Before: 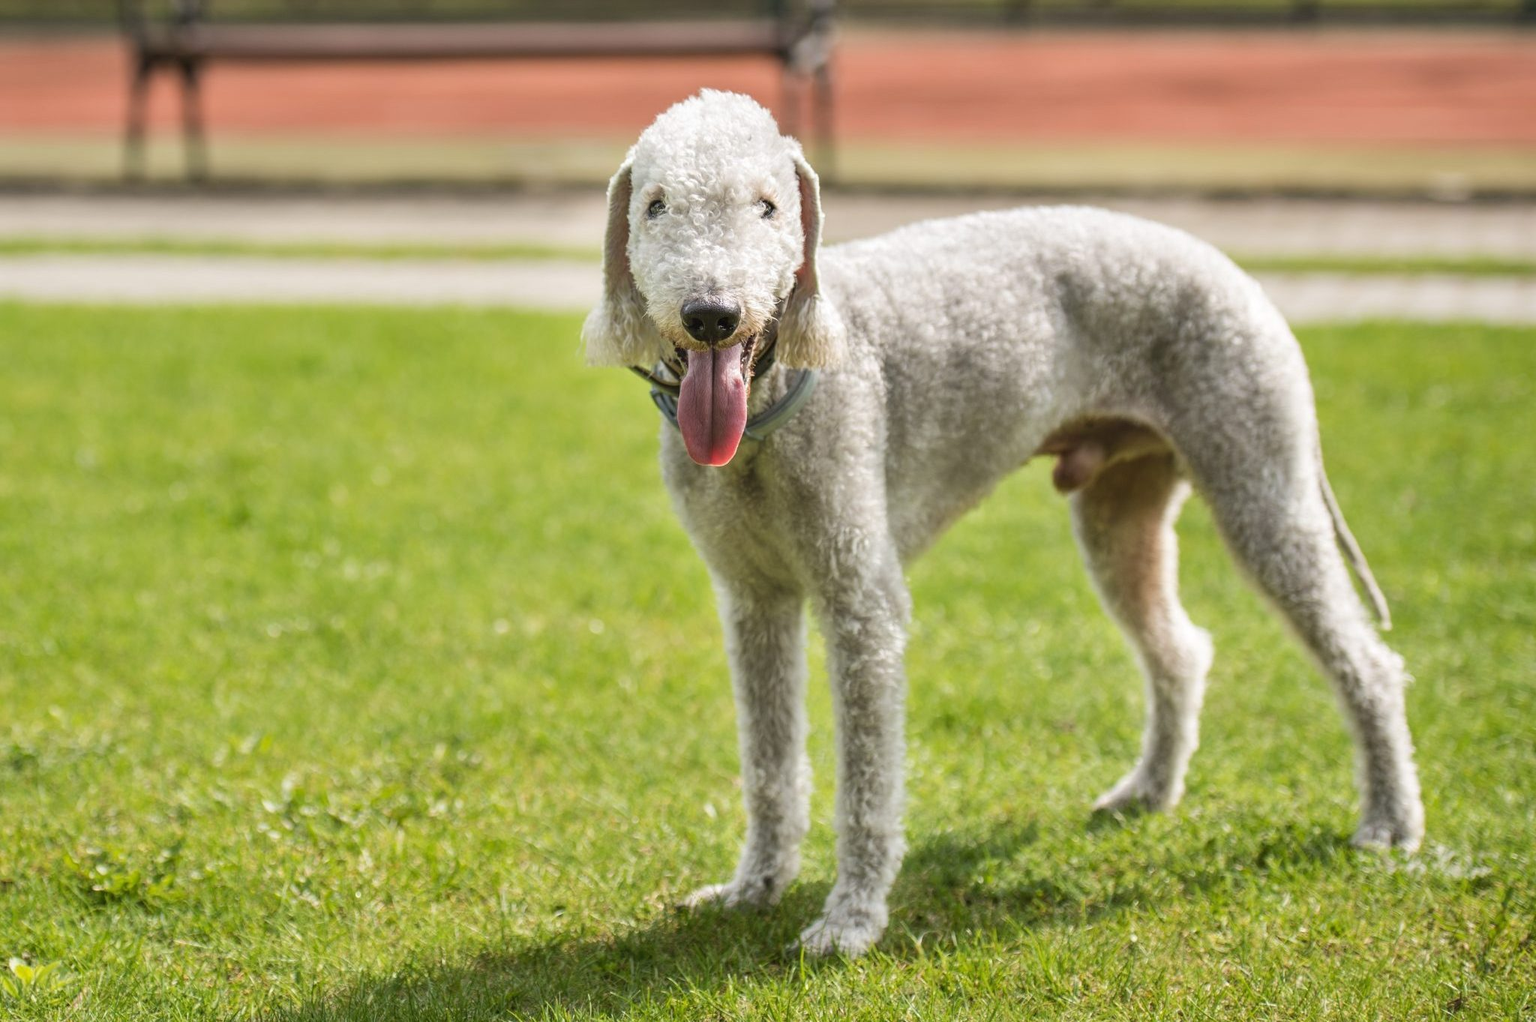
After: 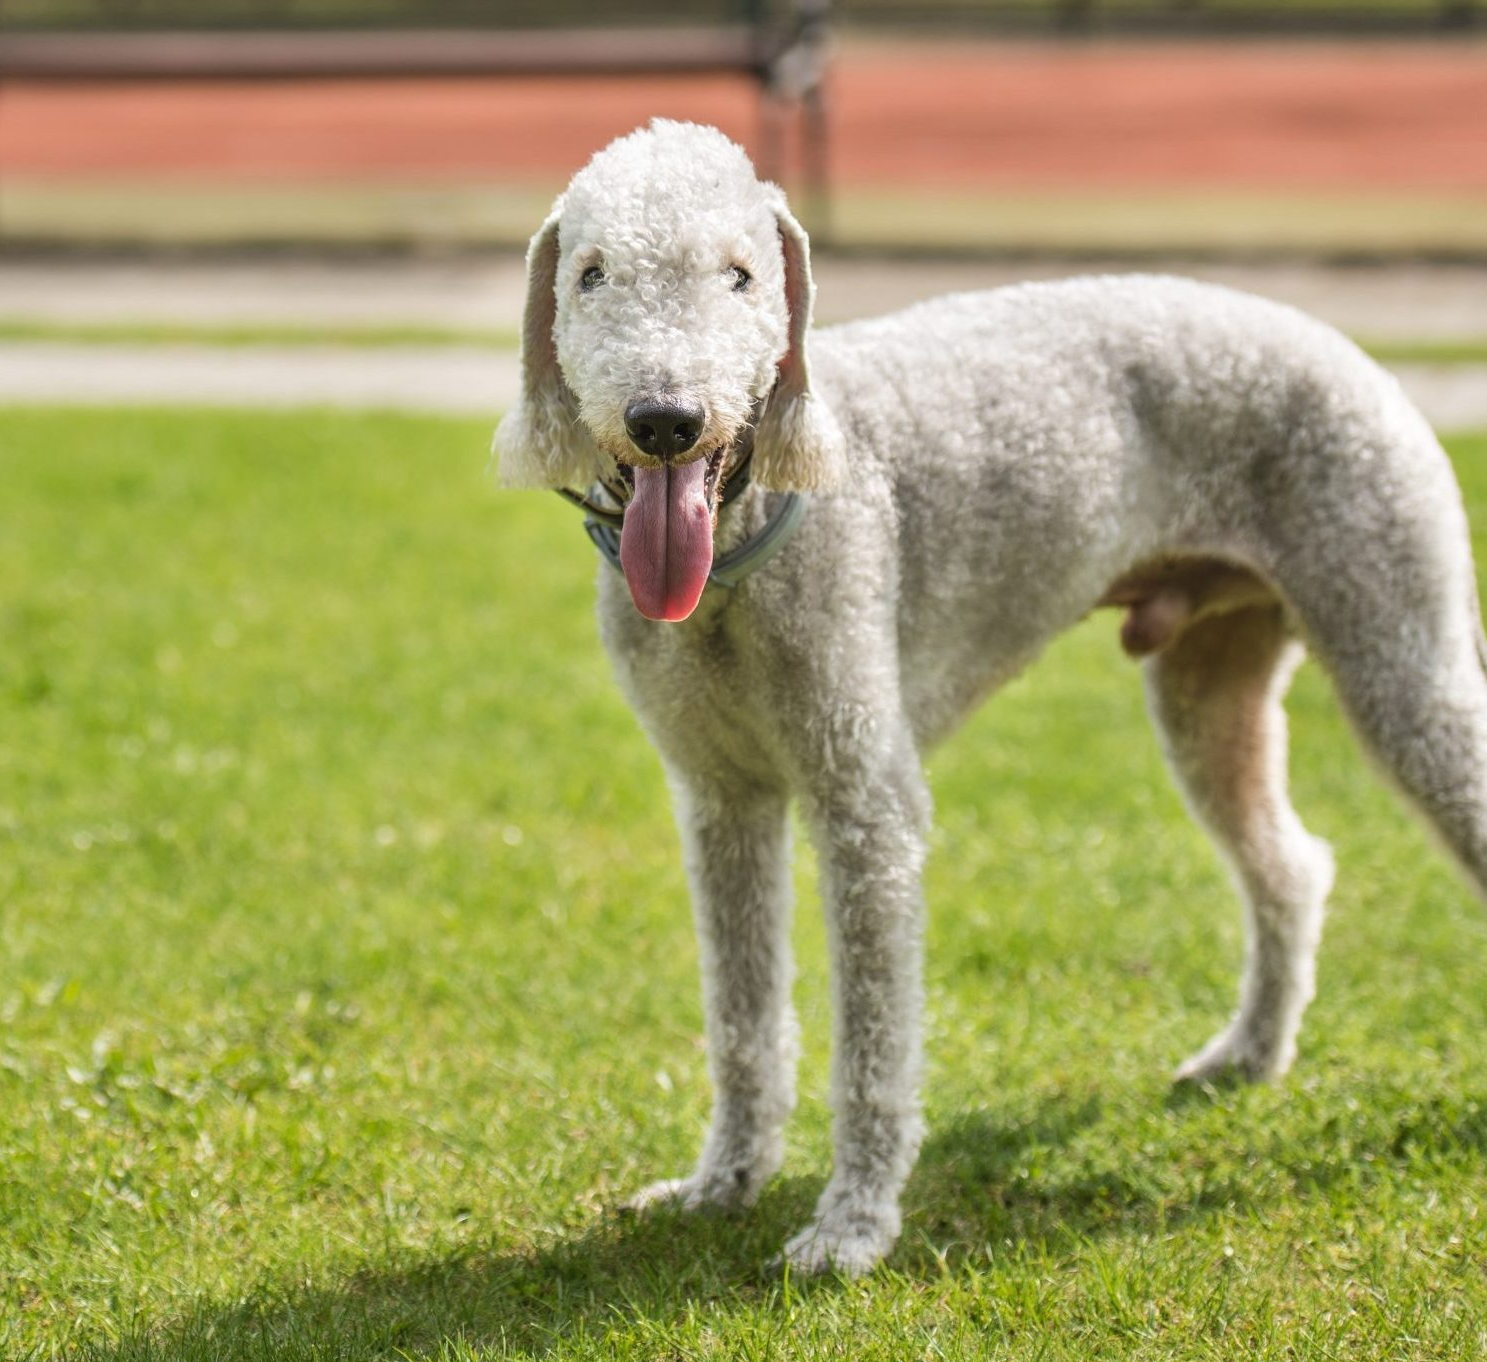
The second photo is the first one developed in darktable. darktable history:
crop: left 13.847%, top 0%, right 13.499%
